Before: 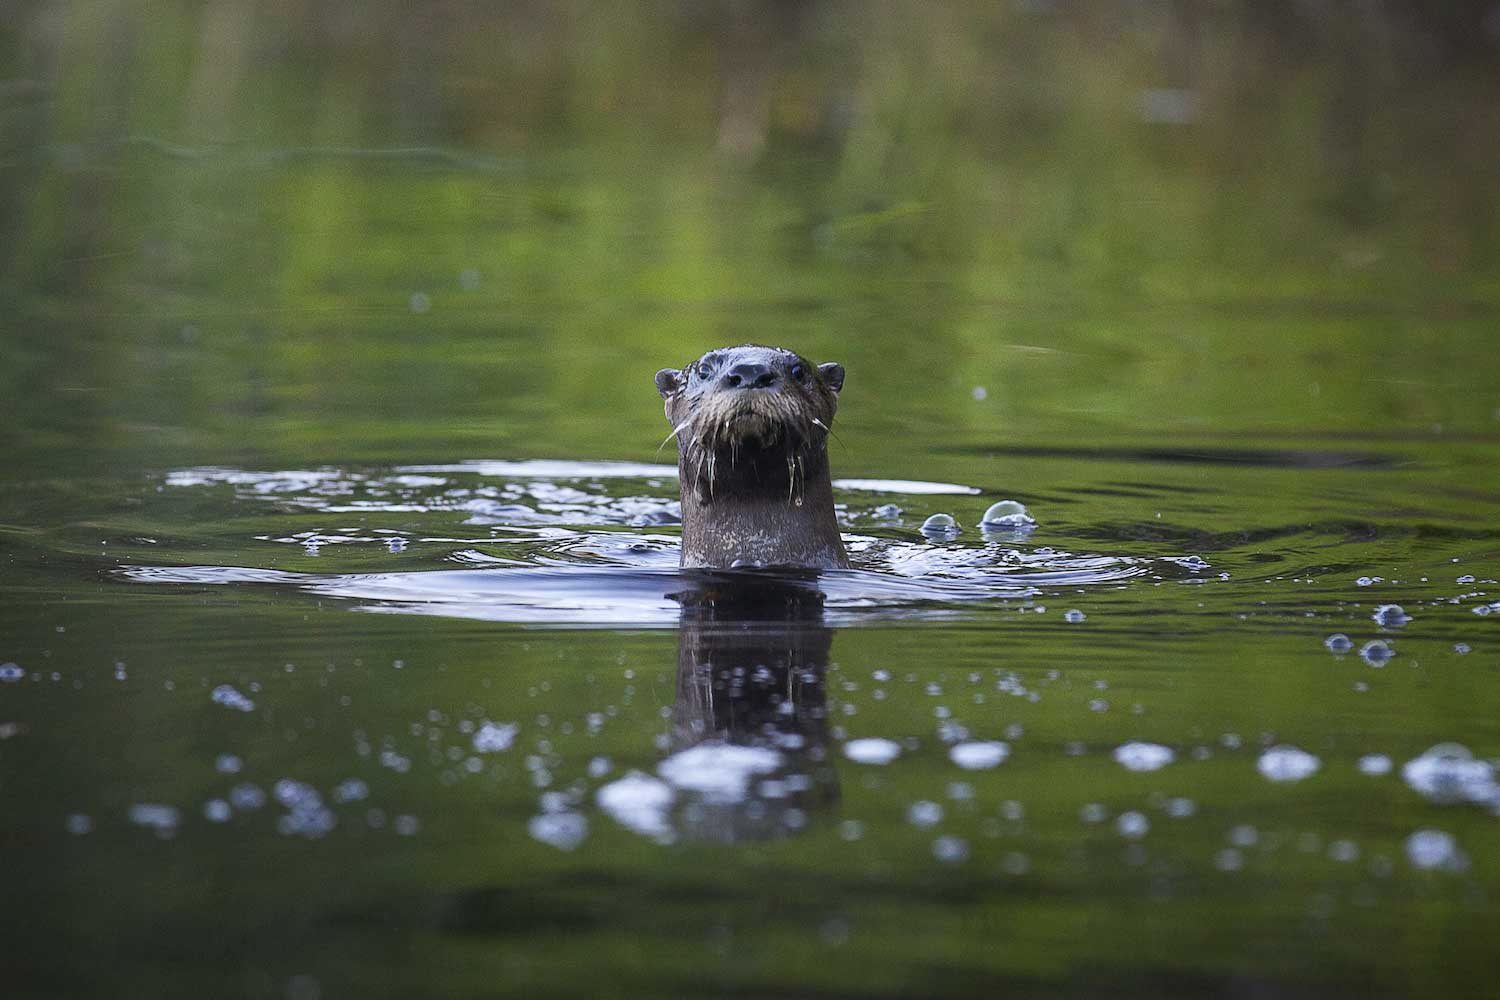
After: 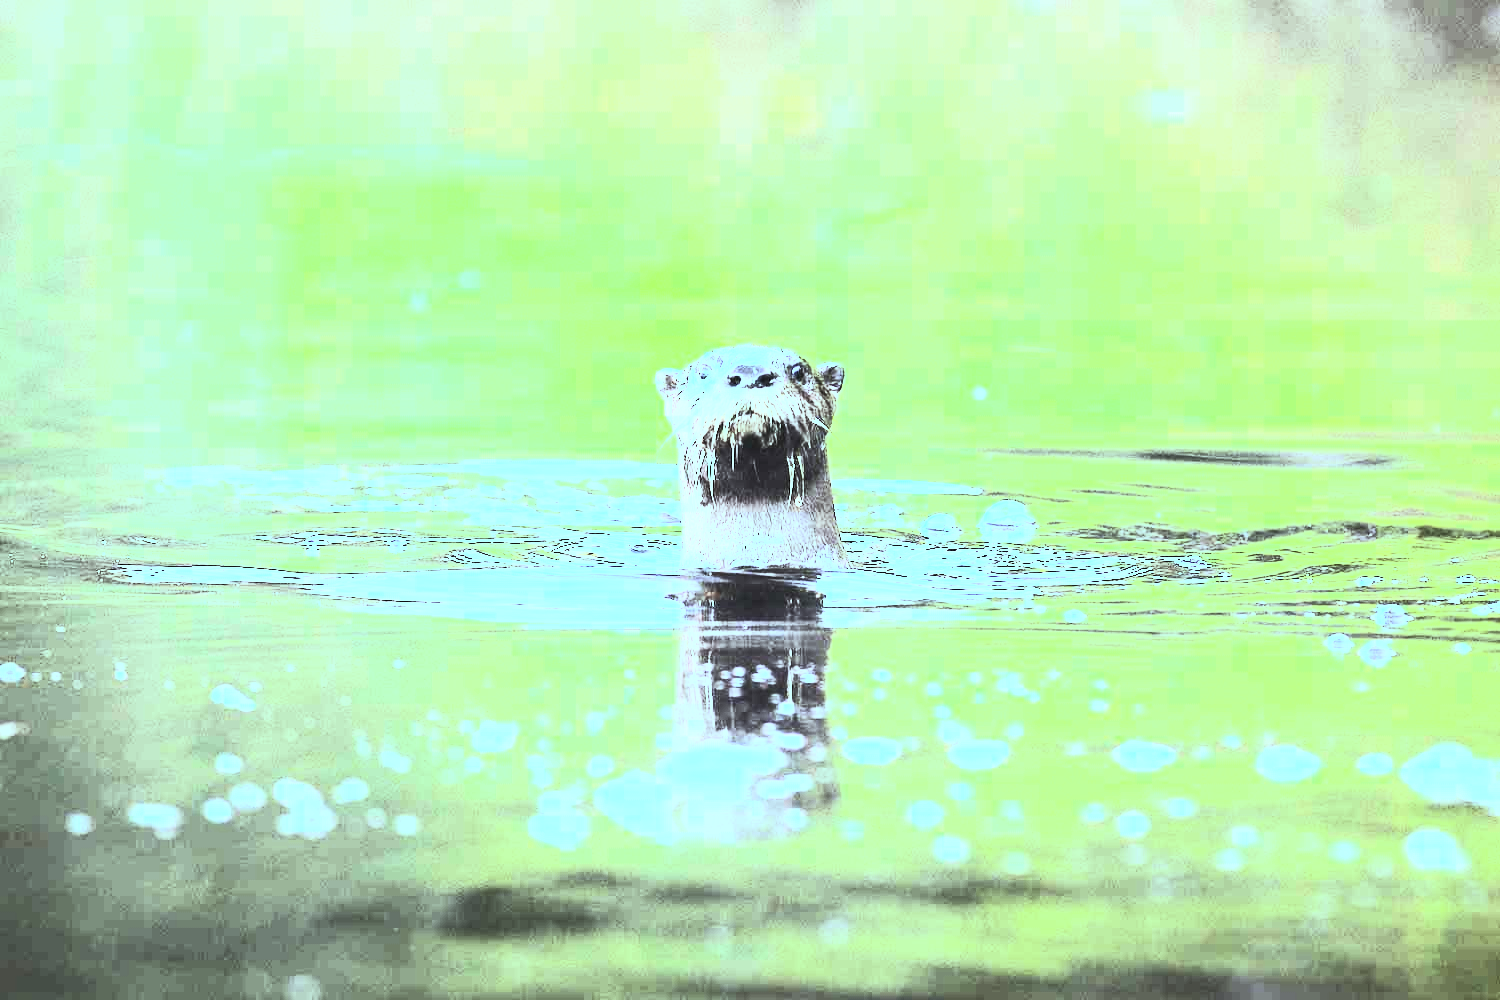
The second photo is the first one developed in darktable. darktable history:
exposure: exposure 1 EV, compensate exposure bias true, compensate highlight preservation false
contrast brightness saturation: contrast 0.44, brightness 0.563, saturation -0.196
tone equalizer: -7 EV 0.143 EV, -6 EV 0.599 EV, -5 EV 1.17 EV, -4 EV 1.32 EV, -3 EV 1.13 EV, -2 EV 0.6 EV, -1 EV 0.149 EV, edges refinement/feathering 500, mask exposure compensation -1.57 EV, preserve details no
color balance rgb: highlights gain › chroma 5.481%, highlights gain › hue 196.93°, perceptual saturation grading › global saturation 0.263%, perceptual brilliance grading › highlights 19.944%, perceptual brilliance grading › mid-tones 18.996%, perceptual brilliance grading › shadows -20.439%, global vibrance 20%
